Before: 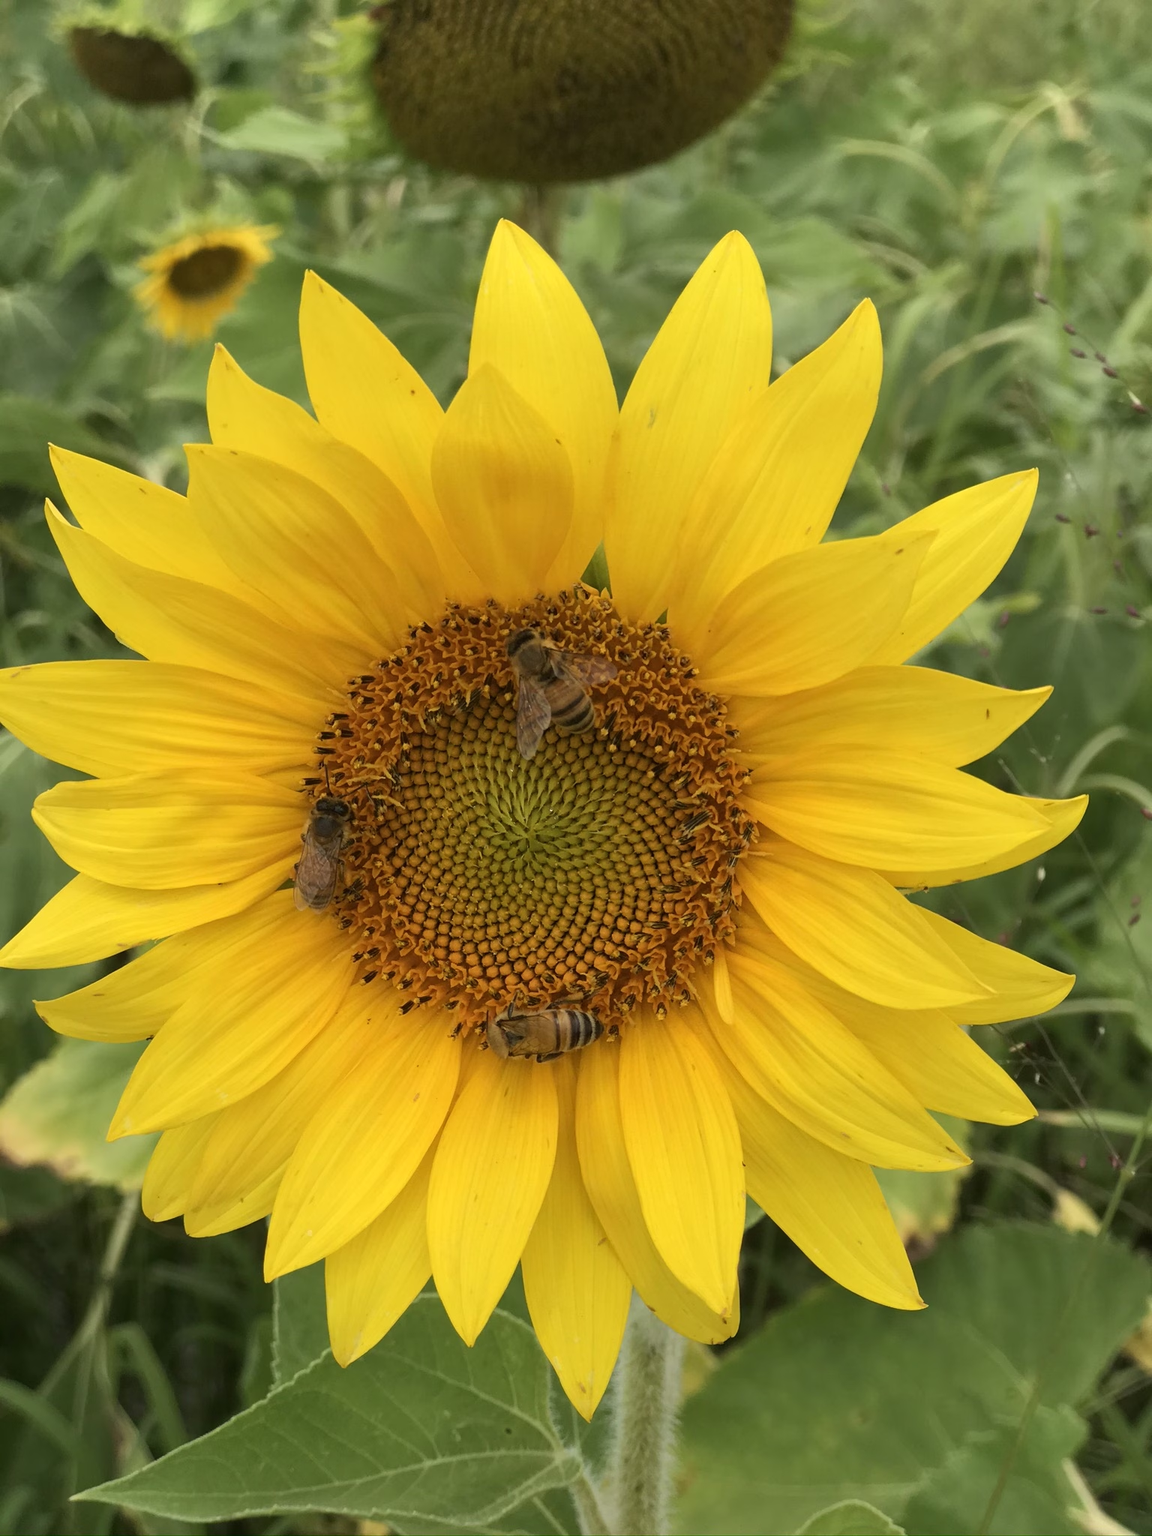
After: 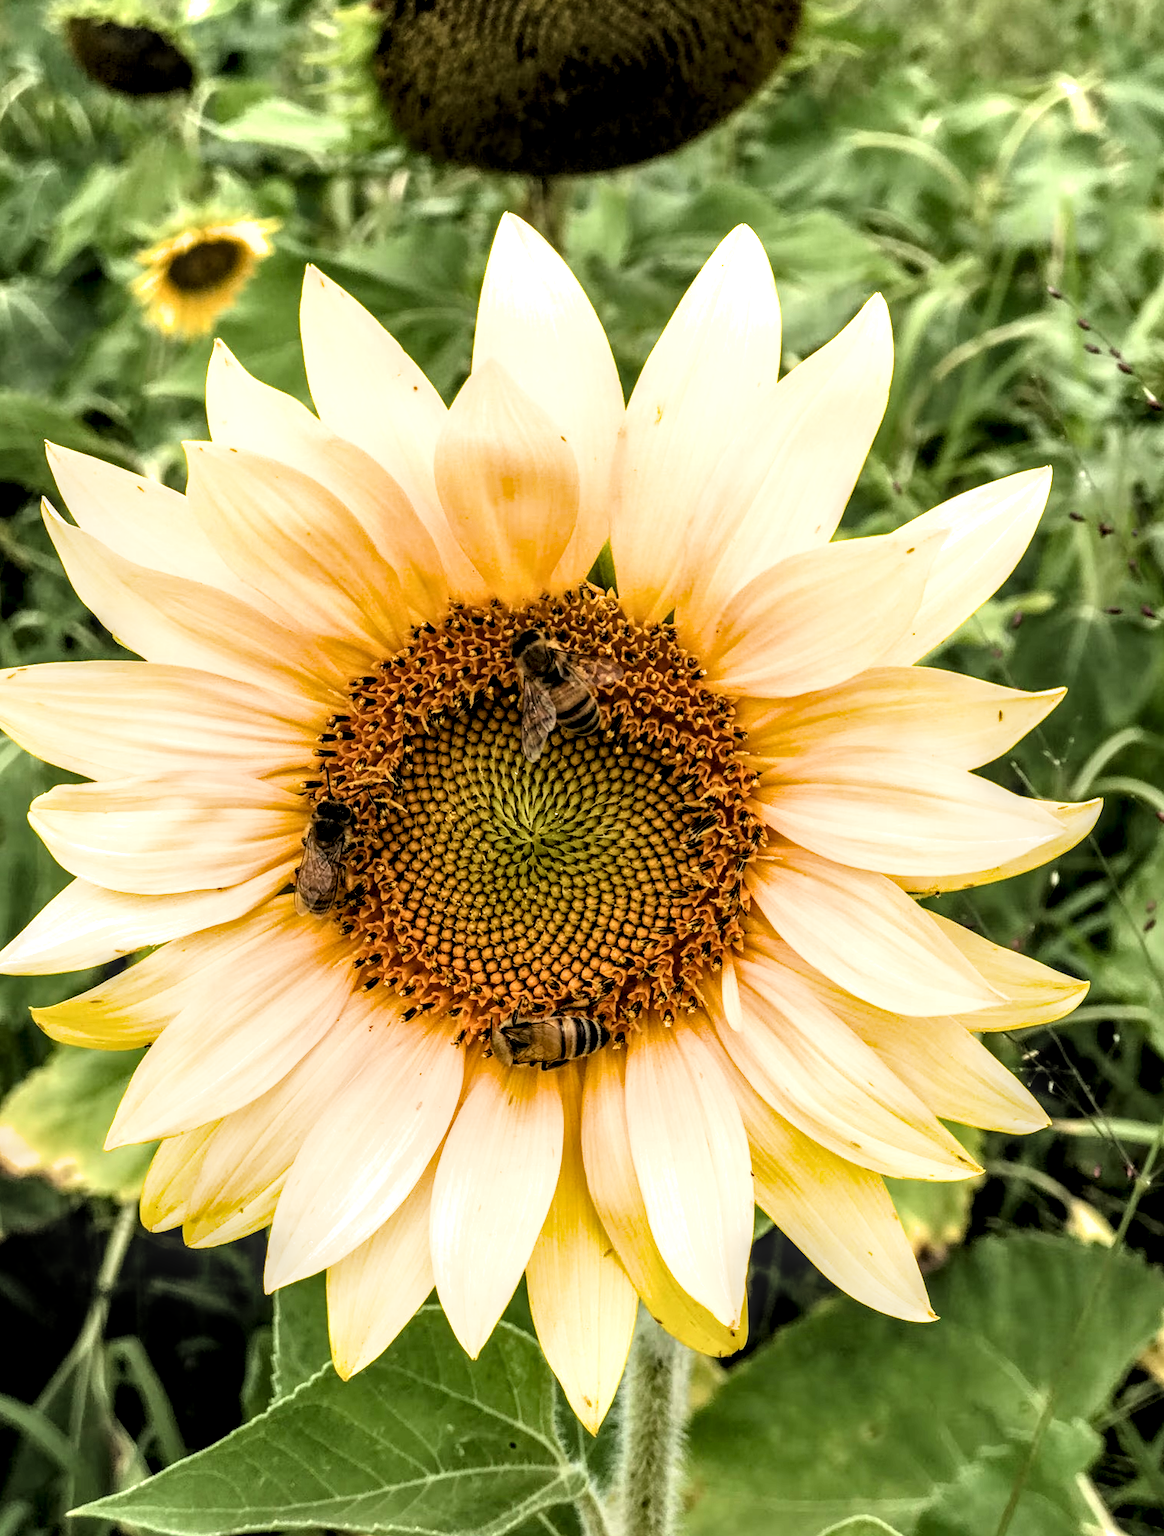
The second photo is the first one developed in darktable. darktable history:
local contrast: highlights 5%, shadows 2%, detail 181%
tone equalizer: -8 EV -0.451 EV, -7 EV -0.354 EV, -6 EV -0.346 EV, -5 EV -0.202 EV, -3 EV 0.251 EV, -2 EV 0.35 EV, -1 EV 0.373 EV, +0 EV 0.426 EV
filmic rgb: black relative exposure -5.55 EV, white relative exposure 2.49 EV, target black luminance 0%, hardness 4.53, latitude 67.06%, contrast 1.461, shadows ↔ highlights balance -4.1%, color science v6 (2022), iterations of high-quality reconstruction 0
crop: left 0.412%, top 0.73%, right 0.184%, bottom 0.937%
